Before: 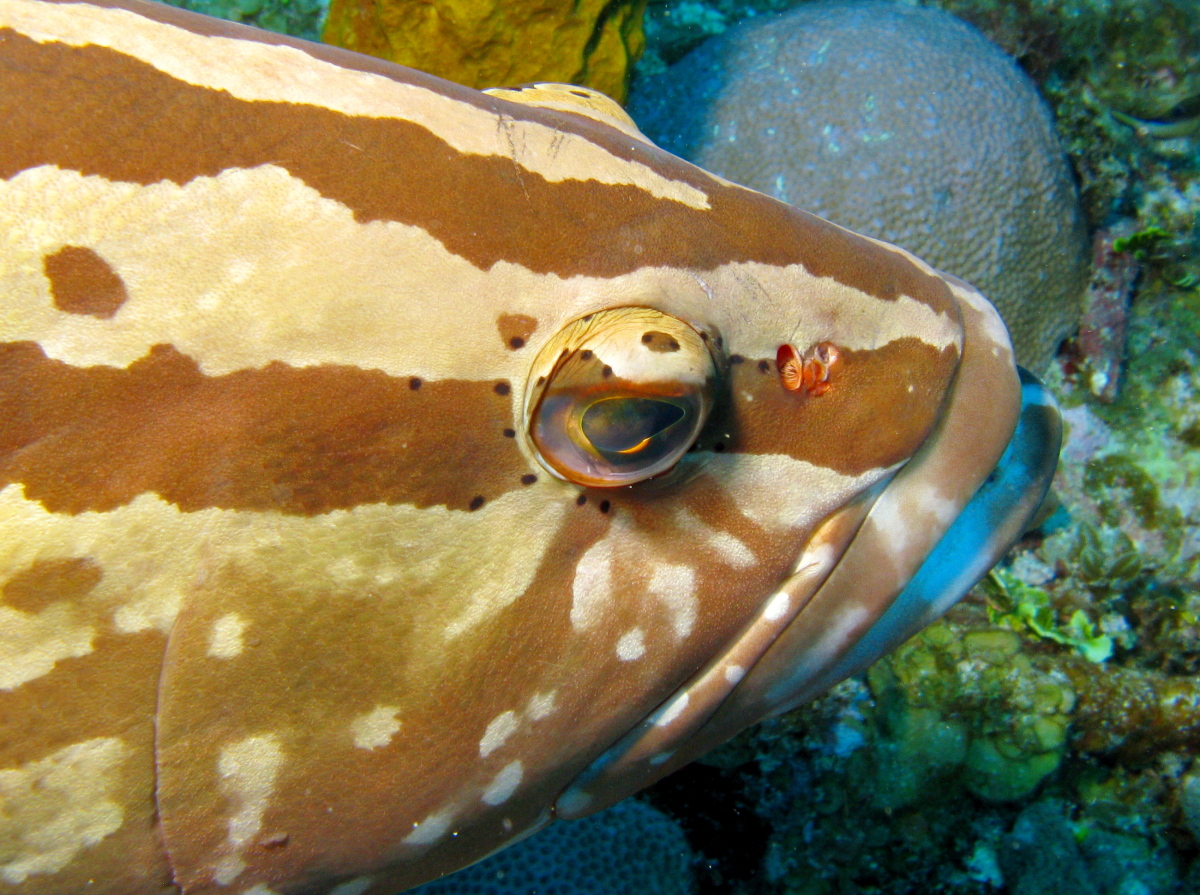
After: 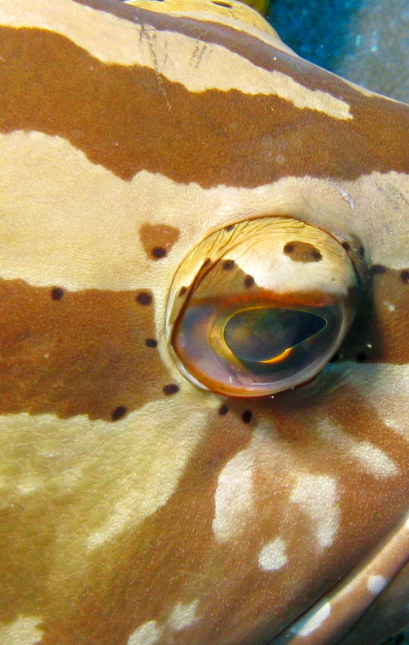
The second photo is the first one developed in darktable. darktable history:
crop and rotate: left 29.835%, top 10.214%, right 36.051%, bottom 17.686%
